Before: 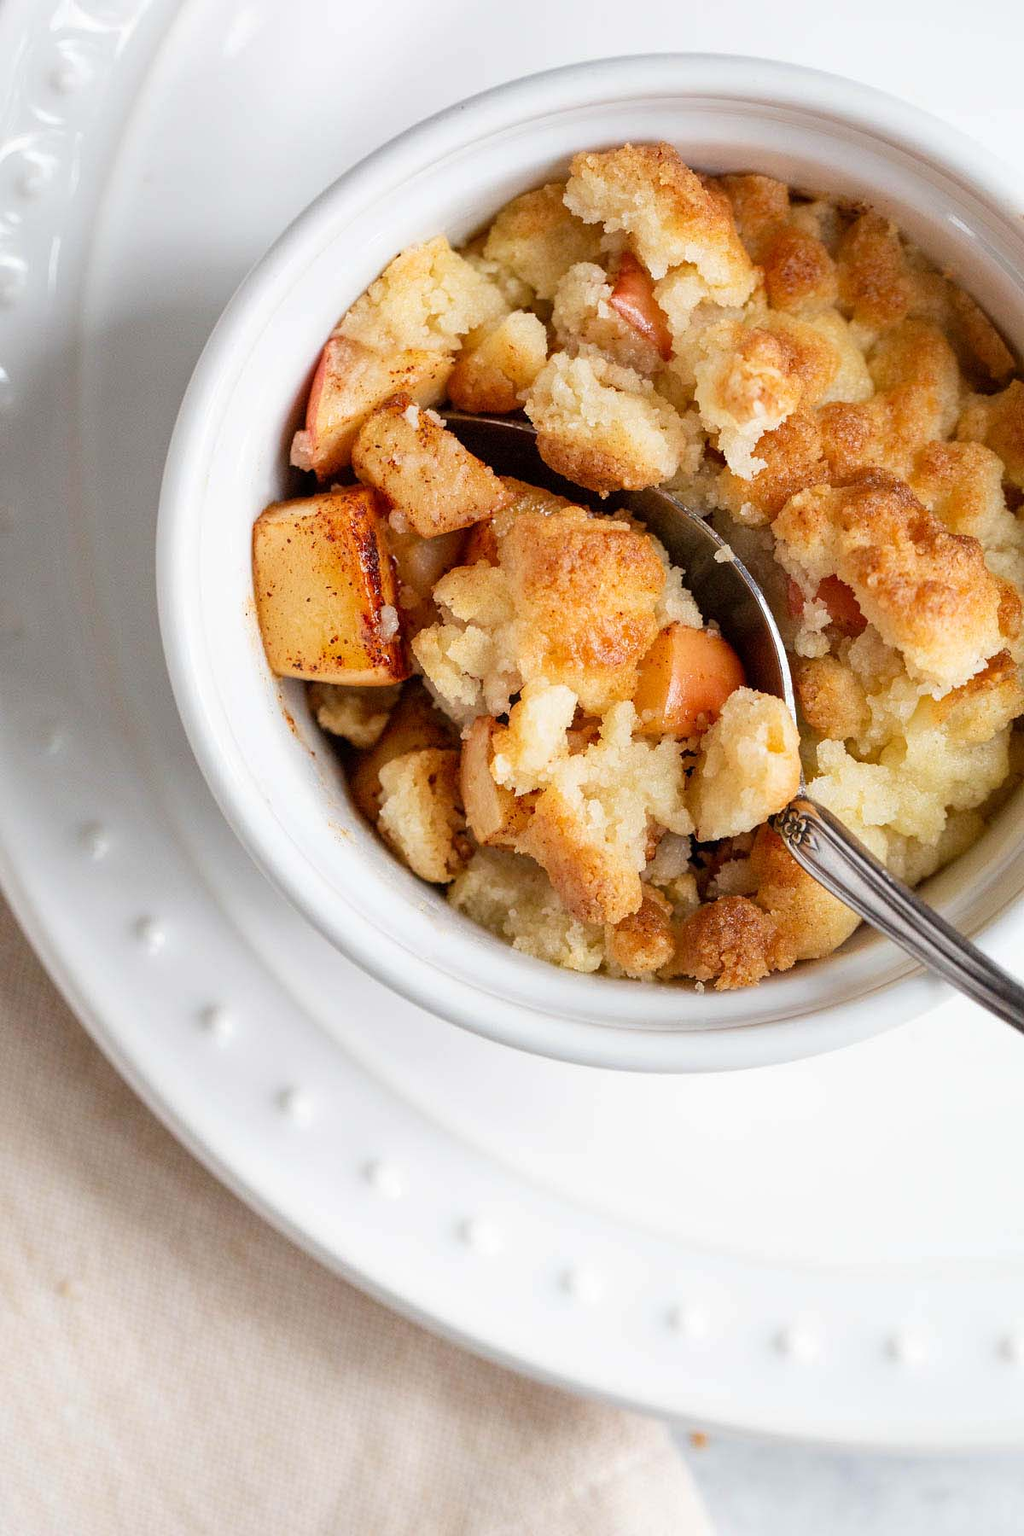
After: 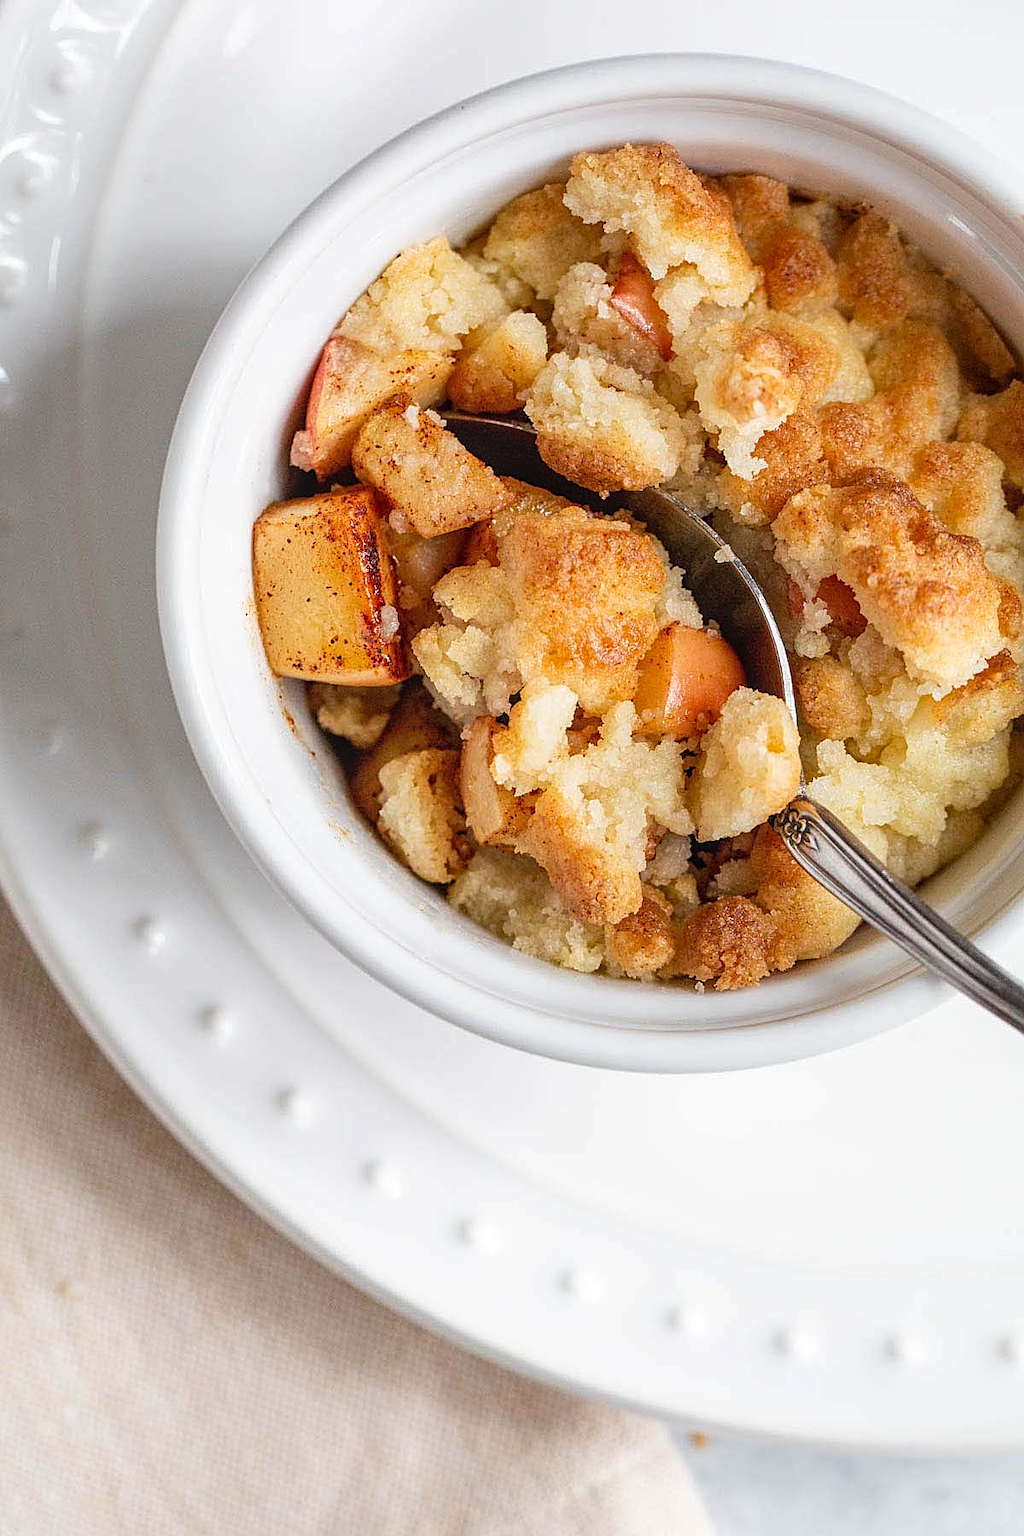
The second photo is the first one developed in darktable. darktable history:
local contrast: detail 113%
sharpen: on, module defaults
